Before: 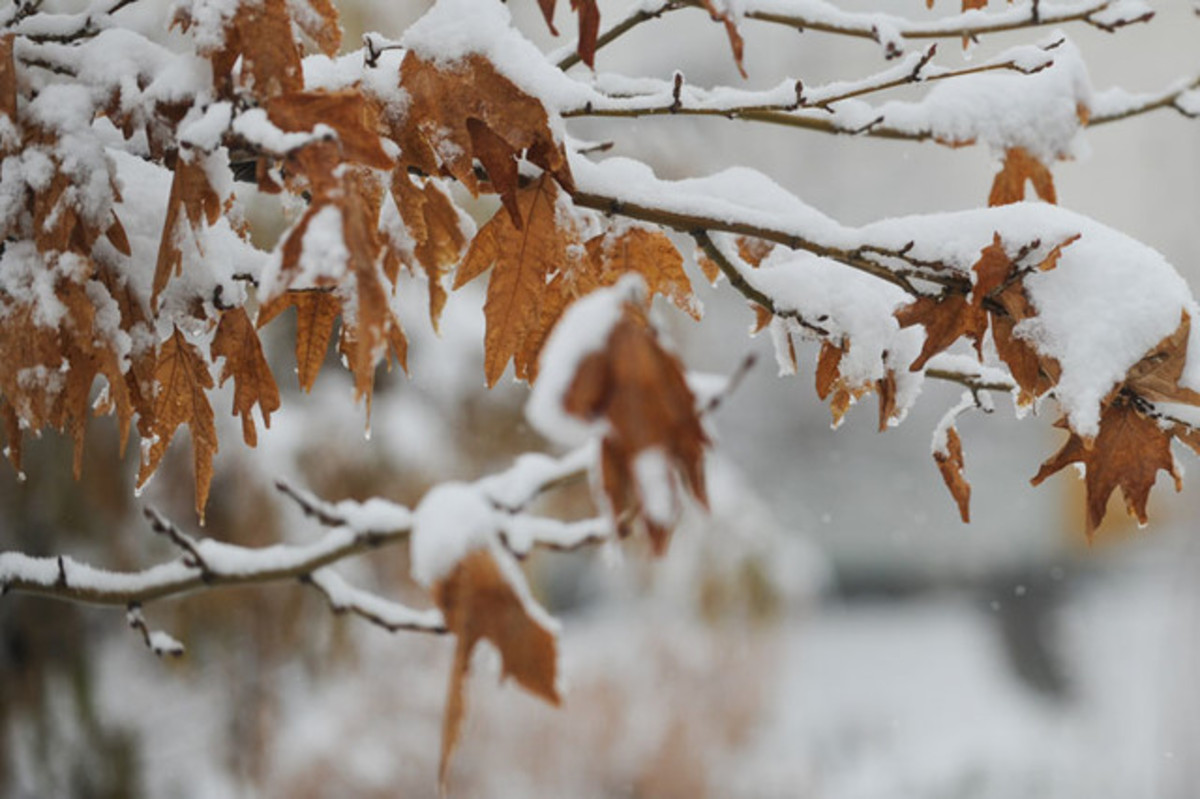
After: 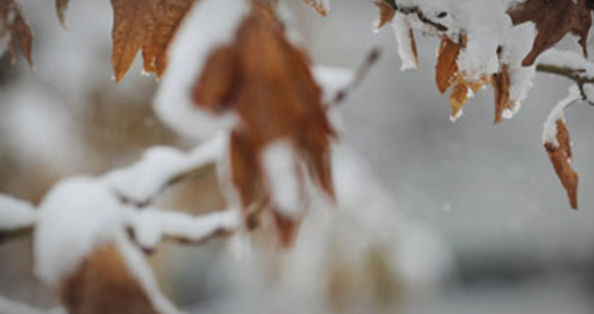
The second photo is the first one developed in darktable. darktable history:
crop: left 35.03%, top 36.625%, right 14.663%, bottom 20.057%
vignetting: automatic ratio true
rotate and perspective: rotation -0.013°, lens shift (vertical) -0.027, lens shift (horizontal) 0.178, crop left 0.016, crop right 0.989, crop top 0.082, crop bottom 0.918
